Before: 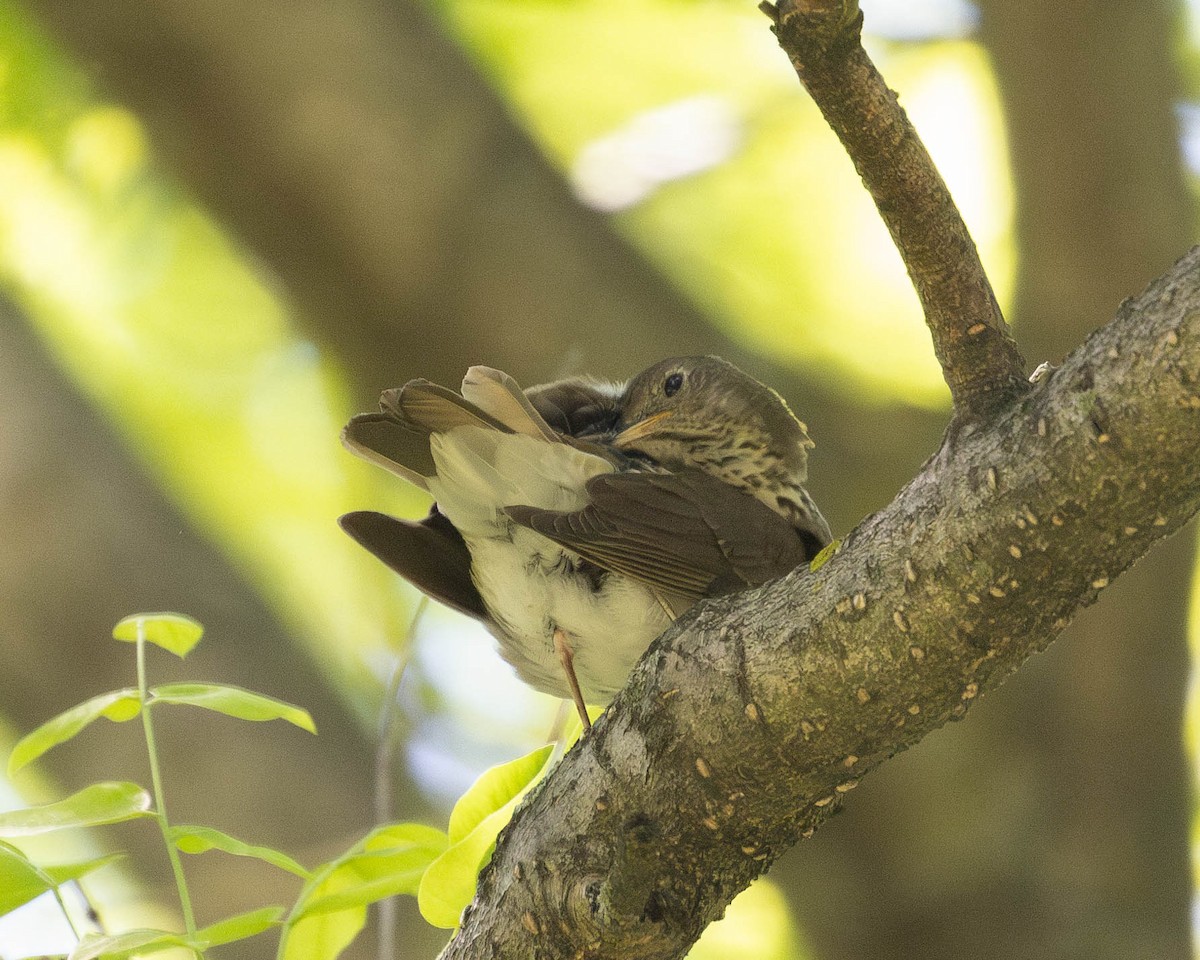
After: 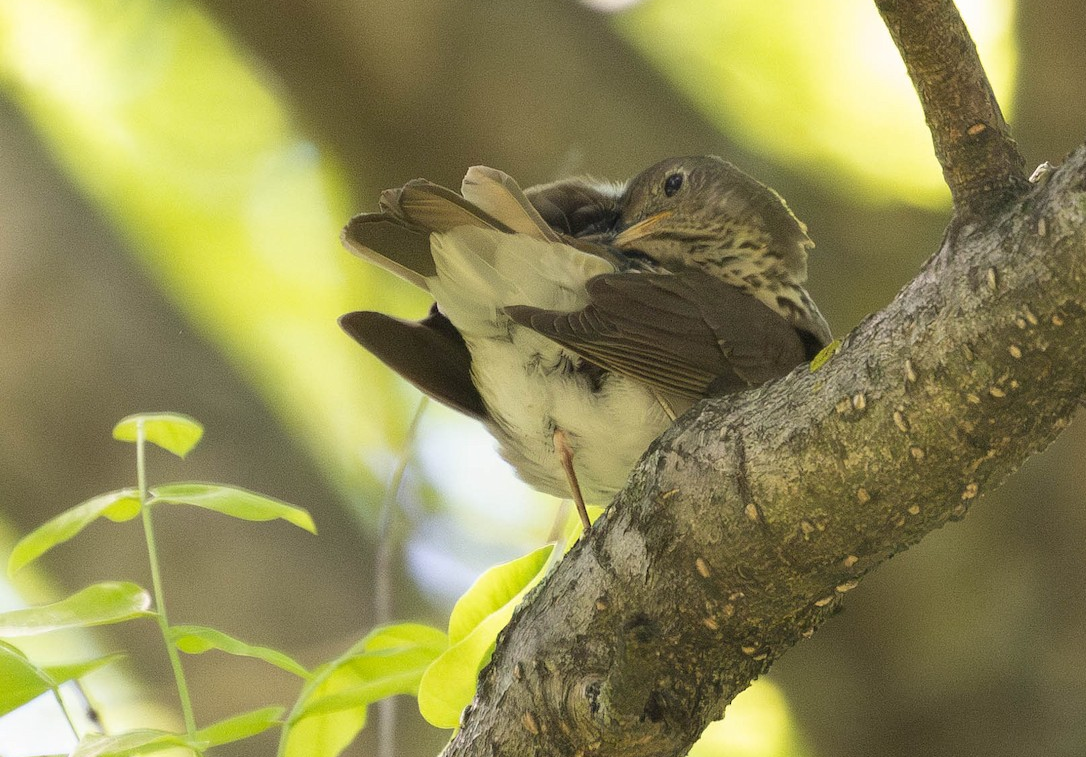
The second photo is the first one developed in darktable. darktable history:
crop: top 20.868%, right 9.434%, bottom 0.262%
